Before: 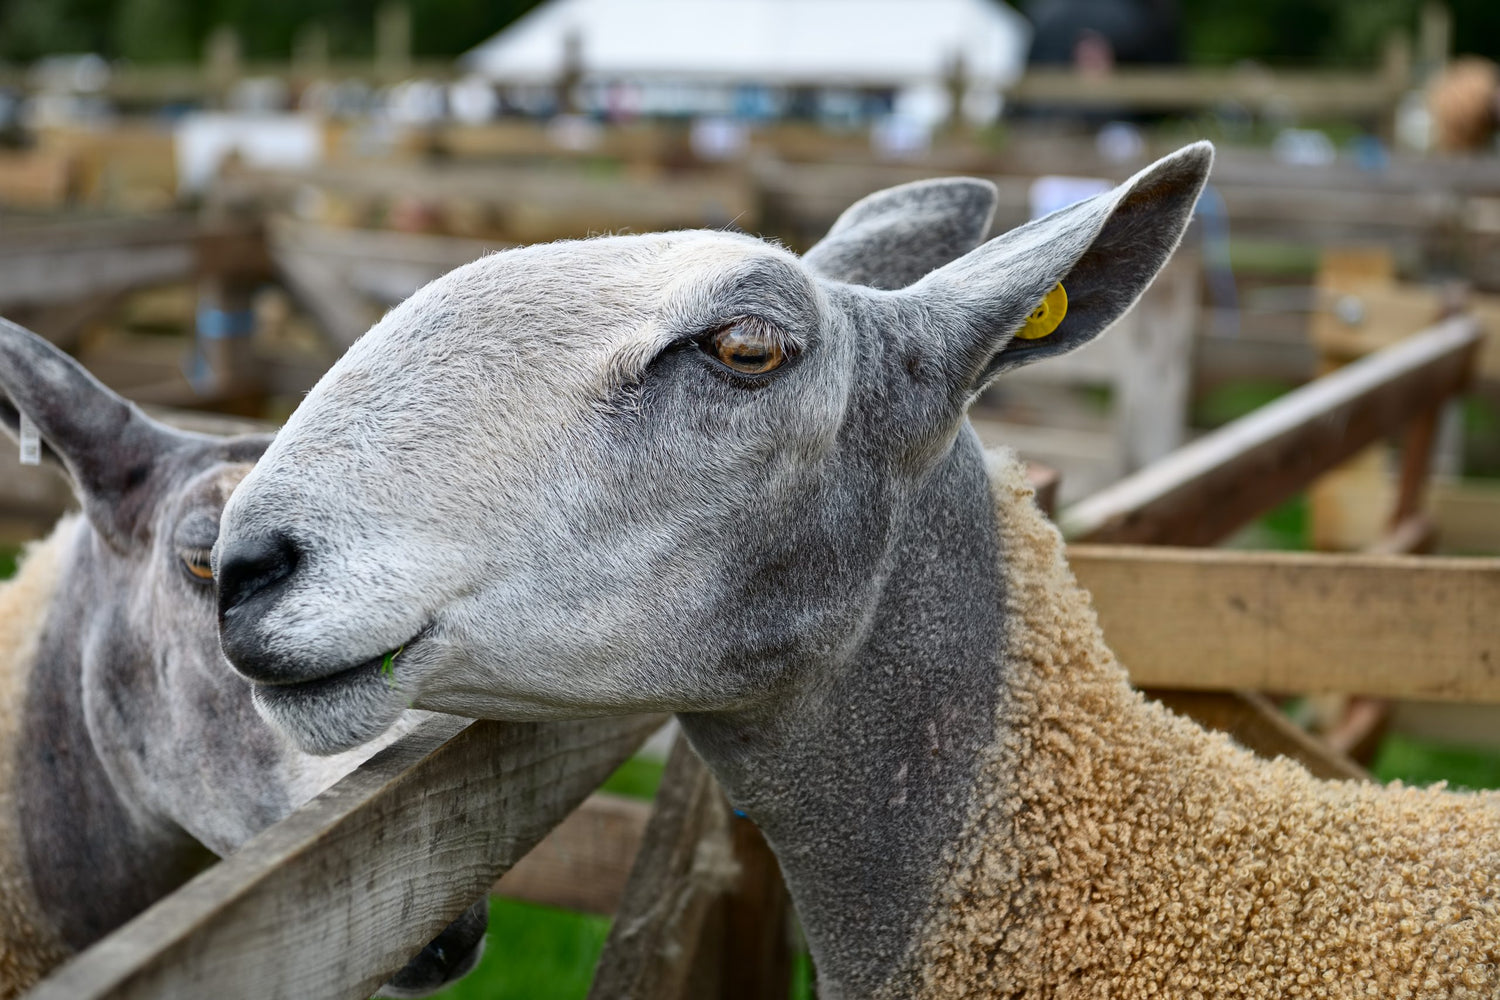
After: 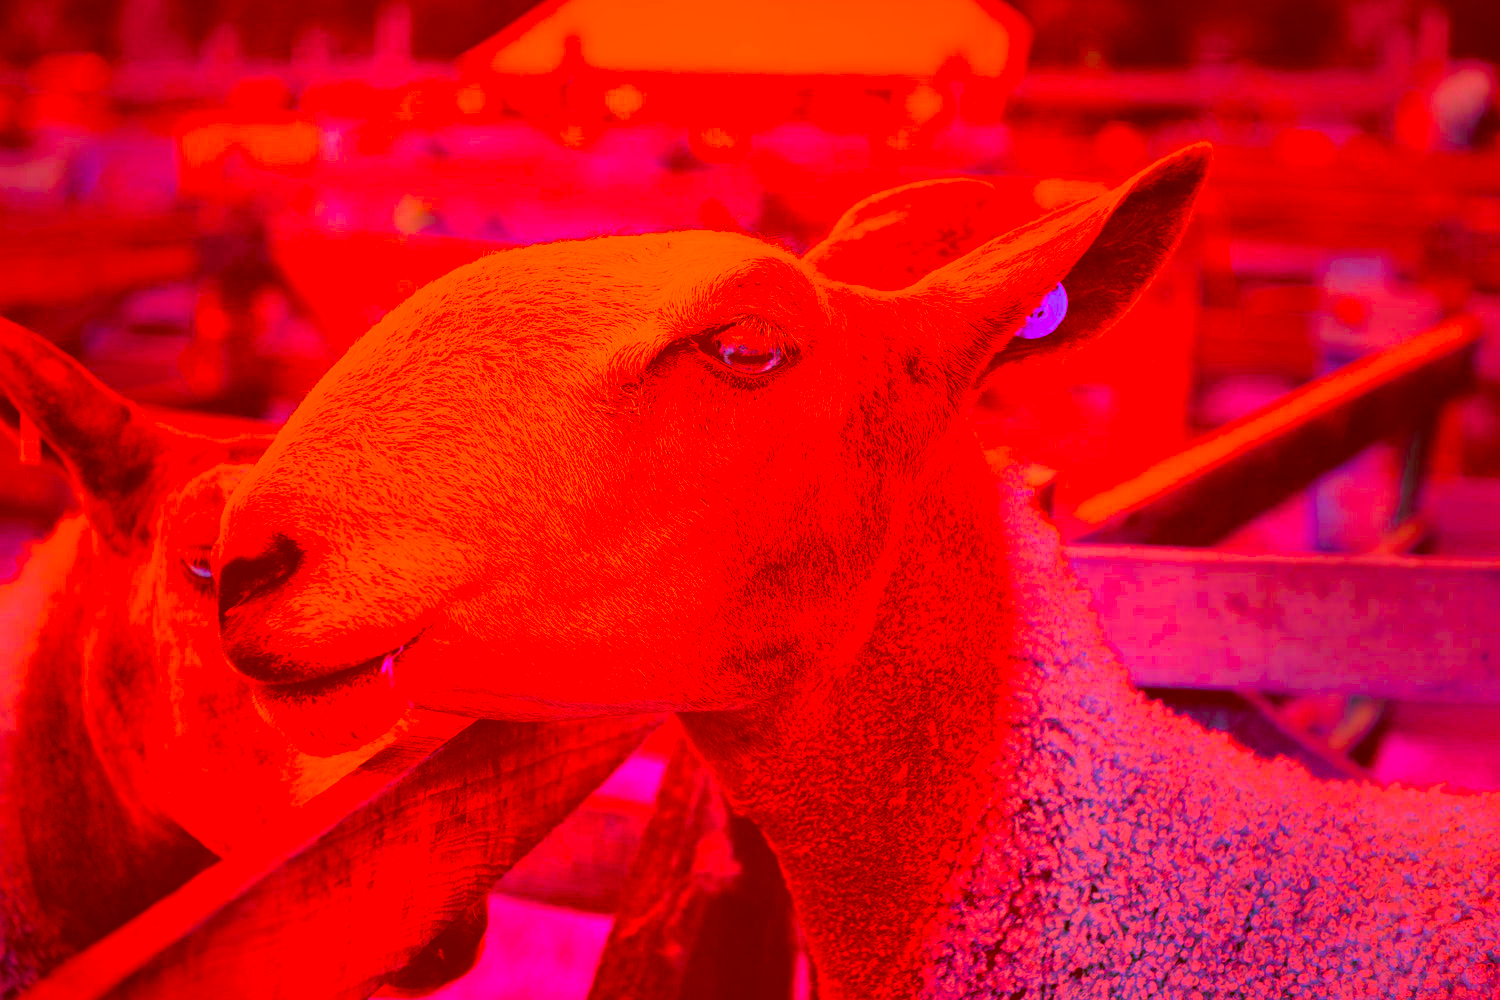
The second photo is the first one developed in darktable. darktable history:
color correction: highlights a* -39.31, highlights b* -39.73, shadows a* -39.34, shadows b* -39.3, saturation -2.95
contrast equalizer: y [[0.46, 0.454, 0.451, 0.451, 0.455, 0.46], [0.5 ×6], [0.5 ×6], [0 ×6], [0 ×6]]
vignetting: fall-off start 16.68%, fall-off radius 99.76%, brightness -0.599, saturation 0, center (-0.08, 0.065), width/height ratio 0.724
base curve: curves: ch0 [(0, 0) (0.028, 0.03) (0.121, 0.232) (0.46, 0.748) (0.859, 0.968) (1, 1)], preserve colors none
